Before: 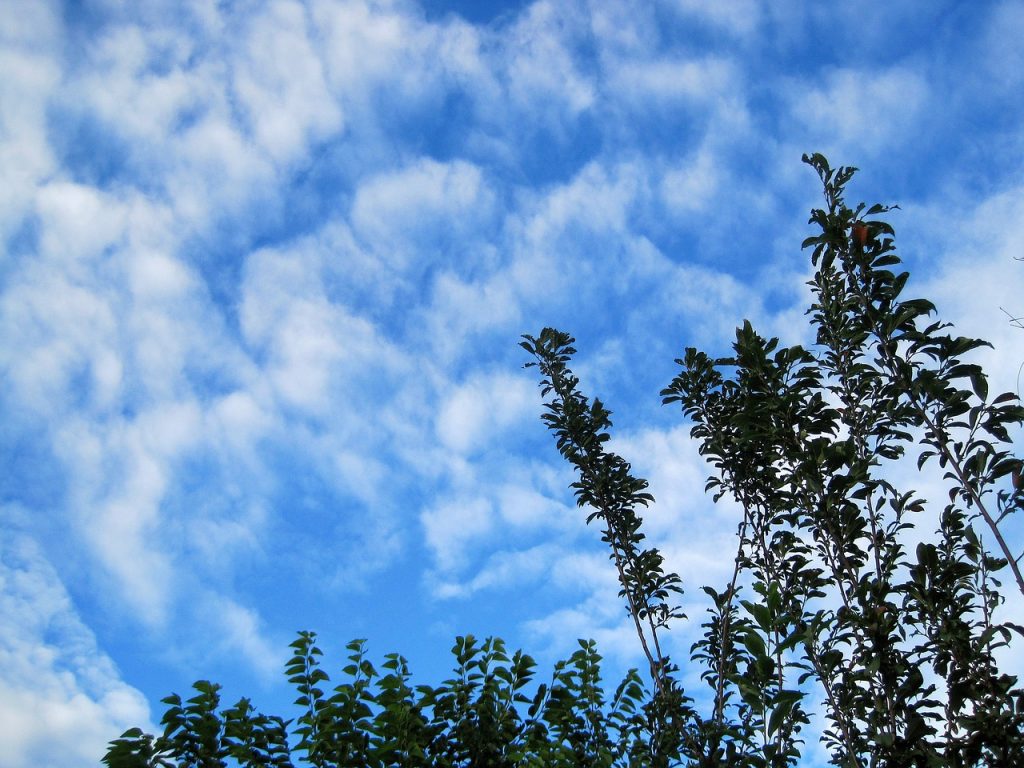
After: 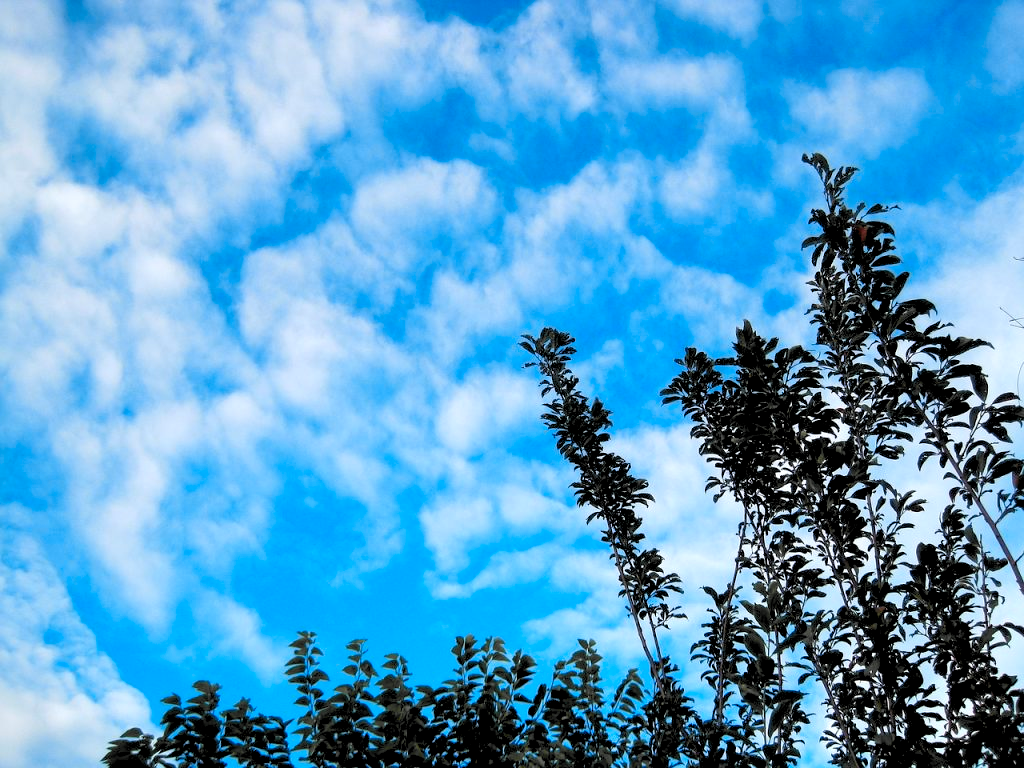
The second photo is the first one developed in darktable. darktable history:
color zones: curves: ch1 [(0.29, 0.492) (0.373, 0.185) (0.509, 0.481)]; ch2 [(0.25, 0.462) (0.749, 0.457)], mix 40.67%
rgb levels: levels [[0.013, 0.434, 0.89], [0, 0.5, 1], [0, 0.5, 1]]
